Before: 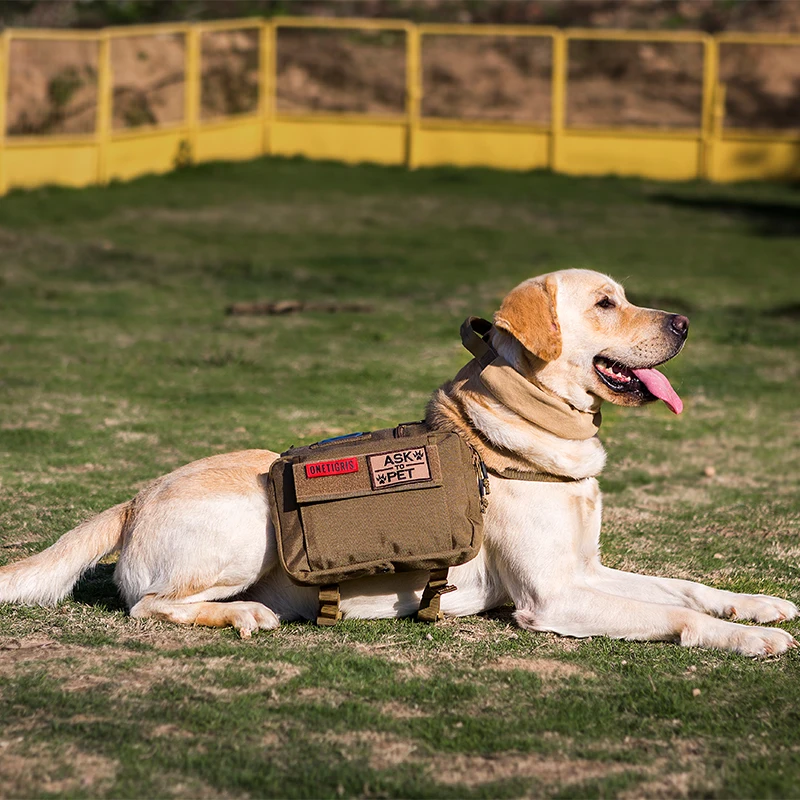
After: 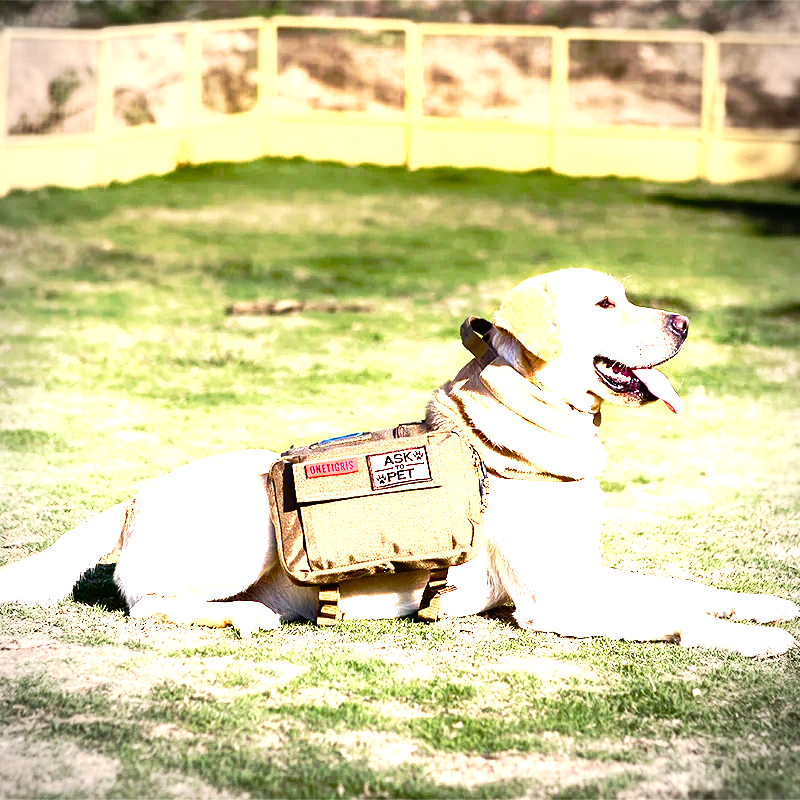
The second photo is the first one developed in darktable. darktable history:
local contrast: mode bilateral grid, contrast 20, coarseness 51, detail 120%, midtone range 0.2
exposure: black level correction 0.001, exposure 1.829 EV, compensate highlight preservation false
shadows and highlights: shadows 29.8, highlights -30.27, low approximation 0.01, soften with gaussian
tone equalizer: -8 EV -1.09 EV, -7 EV -0.976 EV, -6 EV -0.877 EV, -5 EV -0.586 EV, -3 EV 0.577 EV, -2 EV 0.883 EV, -1 EV 1.01 EV, +0 EV 1.06 EV
contrast equalizer: octaves 7, y [[0.5, 0.496, 0.435, 0.435, 0.496, 0.5], [0.5 ×6], [0.5 ×6], [0 ×6], [0 ×6]]
tone curve: curves: ch0 [(0, 0.013) (0.117, 0.081) (0.257, 0.259) (0.408, 0.45) (0.611, 0.64) (0.81, 0.857) (1, 1)]; ch1 [(0, 0) (0.287, 0.198) (0.501, 0.506) (0.56, 0.584) (0.715, 0.741) (0.976, 0.992)]; ch2 [(0, 0) (0.369, 0.362) (0.5, 0.5) (0.537, 0.547) (0.59, 0.603) (0.681, 0.754) (1, 1)], preserve colors none
vignetting: fall-off start 79.76%, brightness -0.484
color balance rgb: global offset › hue 169.4°, perceptual saturation grading › global saturation 20%, perceptual saturation grading › highlights -25.232%, perceptual saturation grading › shadows 49.693%
